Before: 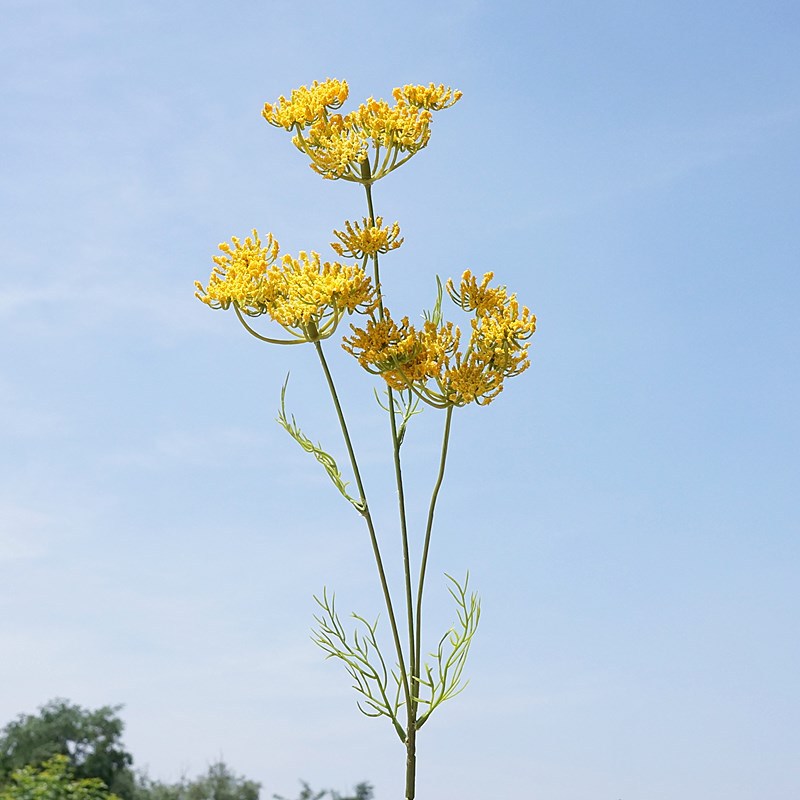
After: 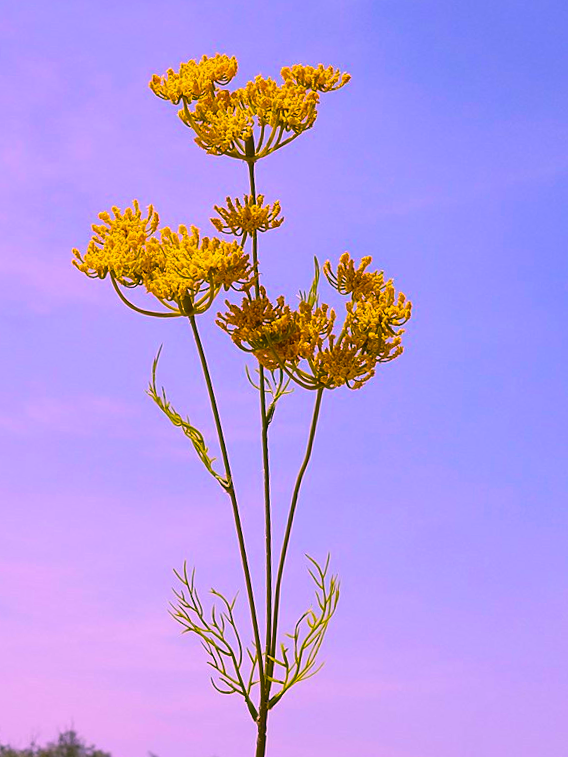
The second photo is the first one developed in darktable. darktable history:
crop and rotate: angle -3.27°, left 14.277%, top 0.028%, right 10.766%, bottom 0.028%
exposure: black level correction -0.016, exposure -1.018 EV, compensate highlight preservation false
color balance rgb: linear chroma grading › shadows -40%, linear chroma grading › highlights 40%, linear chroma grading › global chroma 45%, linear chroma grading › mid-tones -30%, perceptual saturation grading › global saturation 55%, perceptual saturation grading › highlights -50%, perceptual saturation grading › mid-tones 40%, perceptual saturation grading › shadows 30%, perceptual brilliance grading › global brilliance 20%, perceptual brilliance grading › shadows -40%, global vibrance 35%
white balance: red 1.188, blue 1.11
